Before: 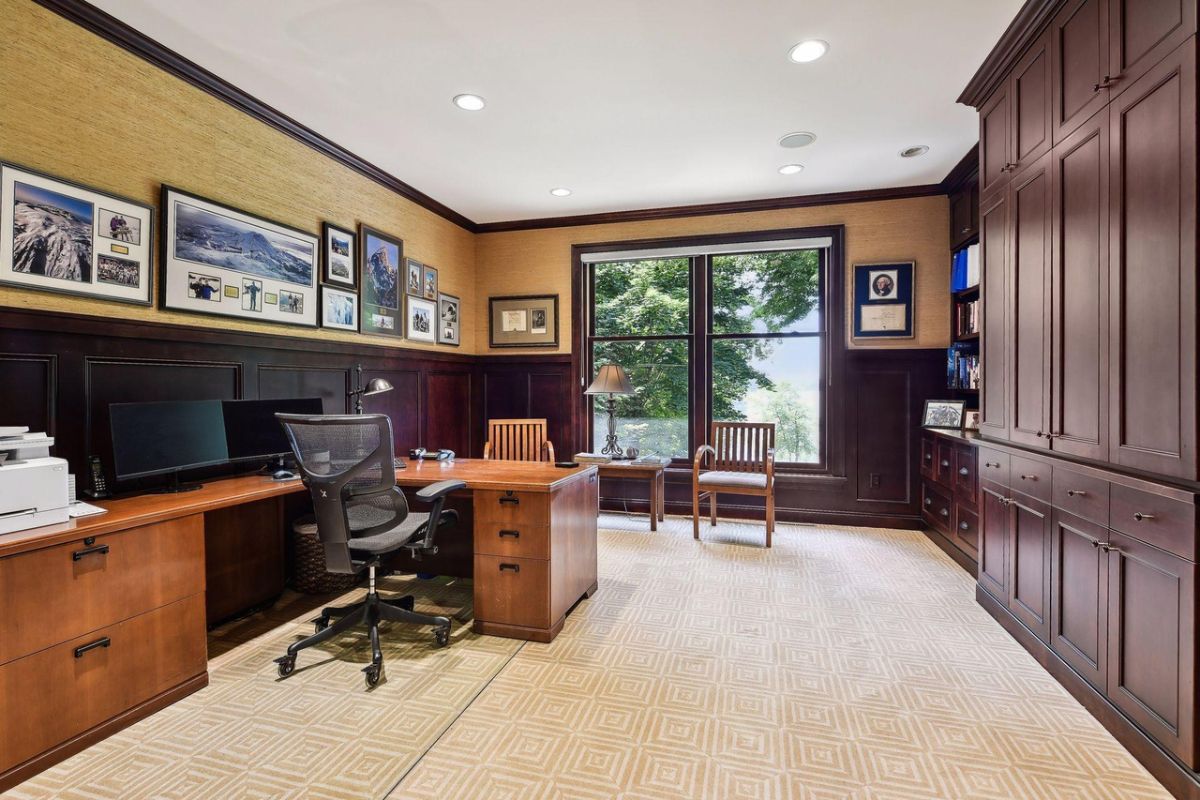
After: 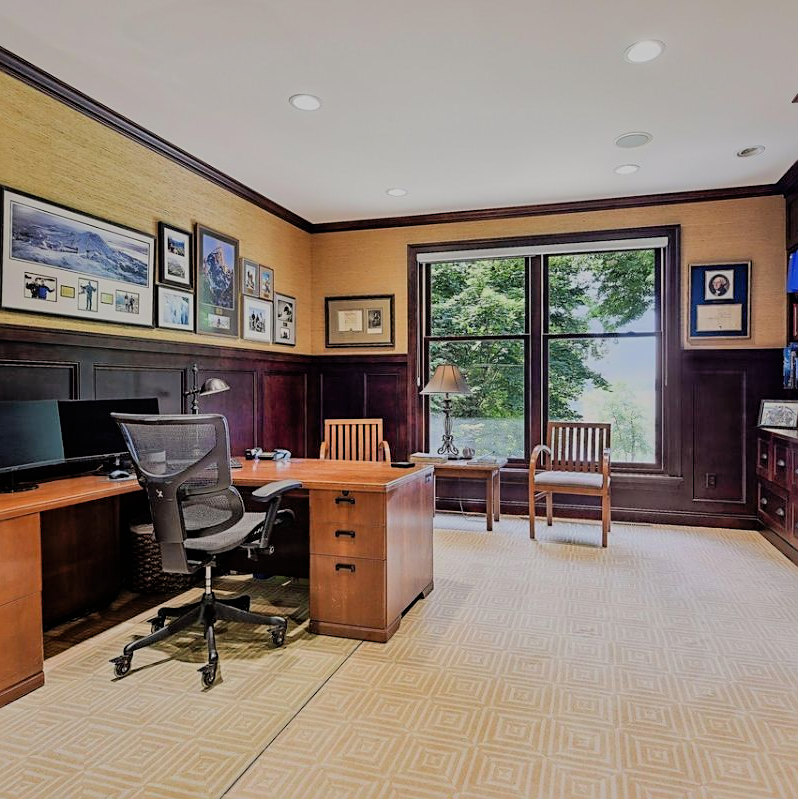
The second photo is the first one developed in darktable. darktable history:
crop and rotate: left 13.746%, right 19.754%
sharpen: on, module defaults
filmic rgb: black relative exposure -7.15 EV, white relative exposure 5.39 EV, hardness 3.02, color science v6 (2022)
exposure: exposure 0.21 EV, compensate exposure bias true, compensate highlight preservation false
tone equalizer: mask exposure compensation -0.491 EV
shadows and highlights: on, module defaults
